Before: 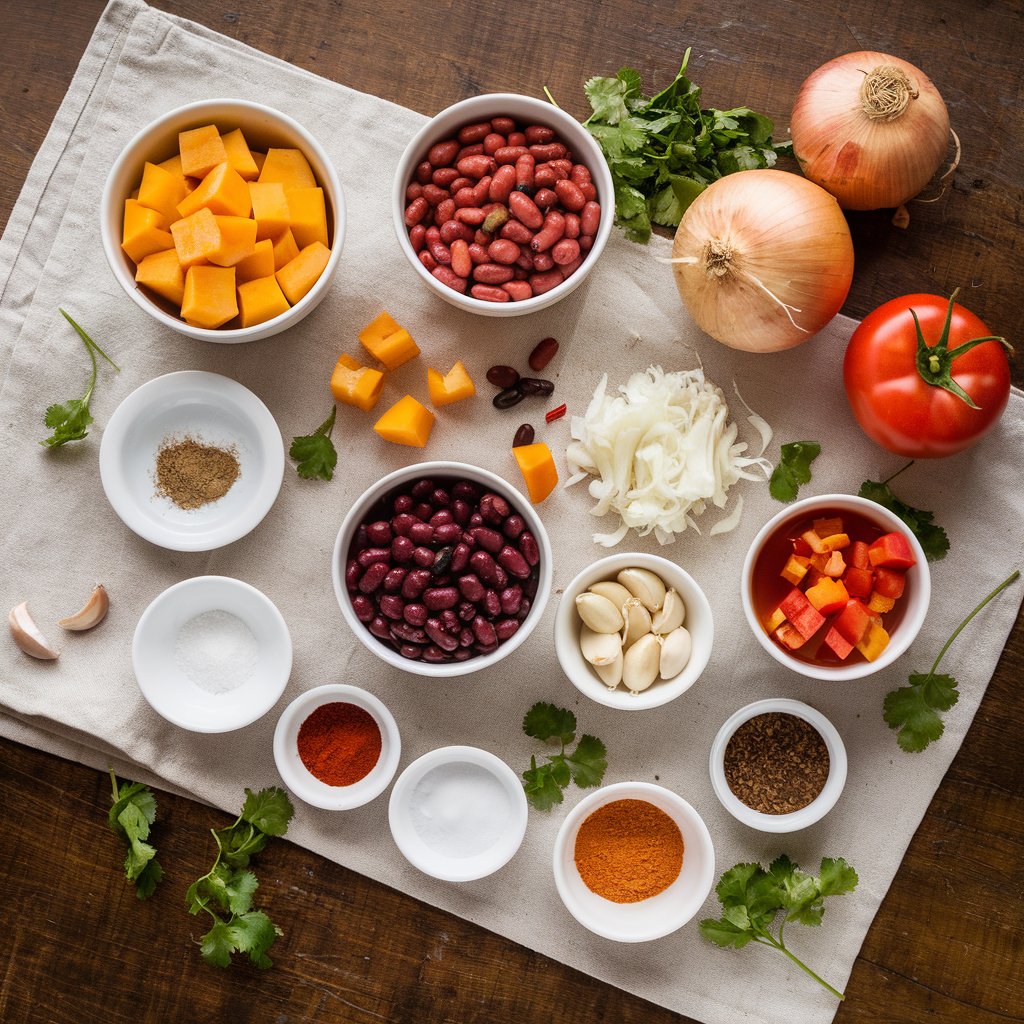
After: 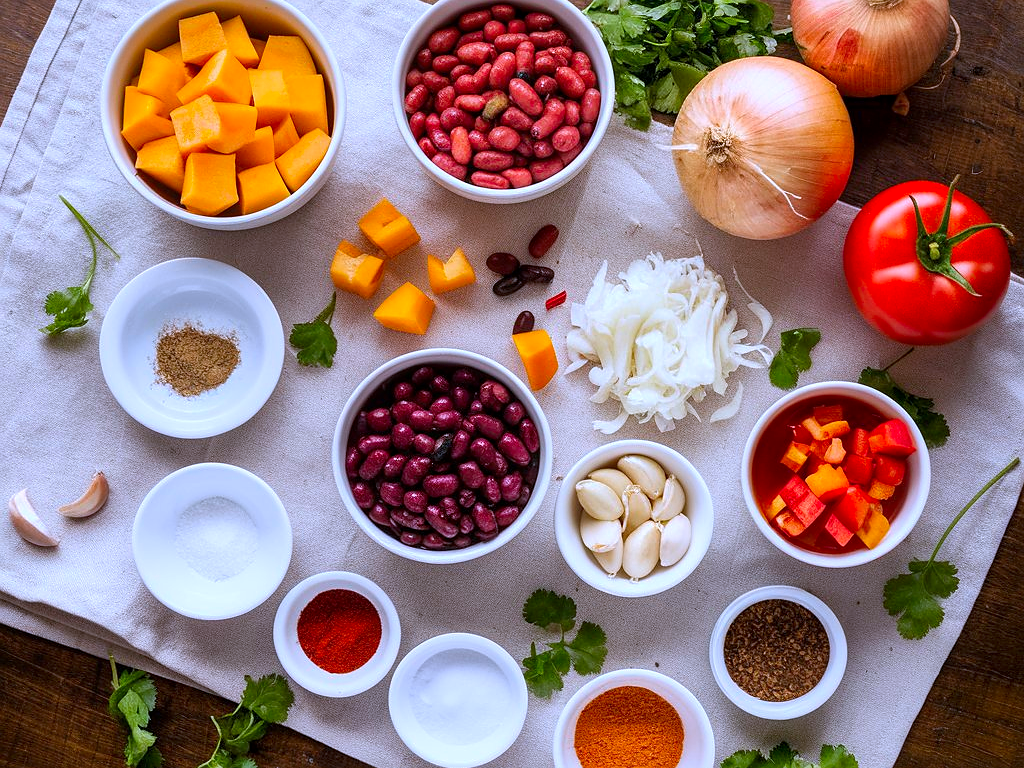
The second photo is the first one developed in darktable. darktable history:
color calibration: x 0.37, y 0.382, temperature 4313.32 K
white balance: red 1.004, blue 1.096
sharpen: radius 1
color correction: saturation 1.34
local contrast: highlights 100%, shadows 100%, detail 120%, midtone range 0.2
crop: top 11.038%, bottom 13.962%
